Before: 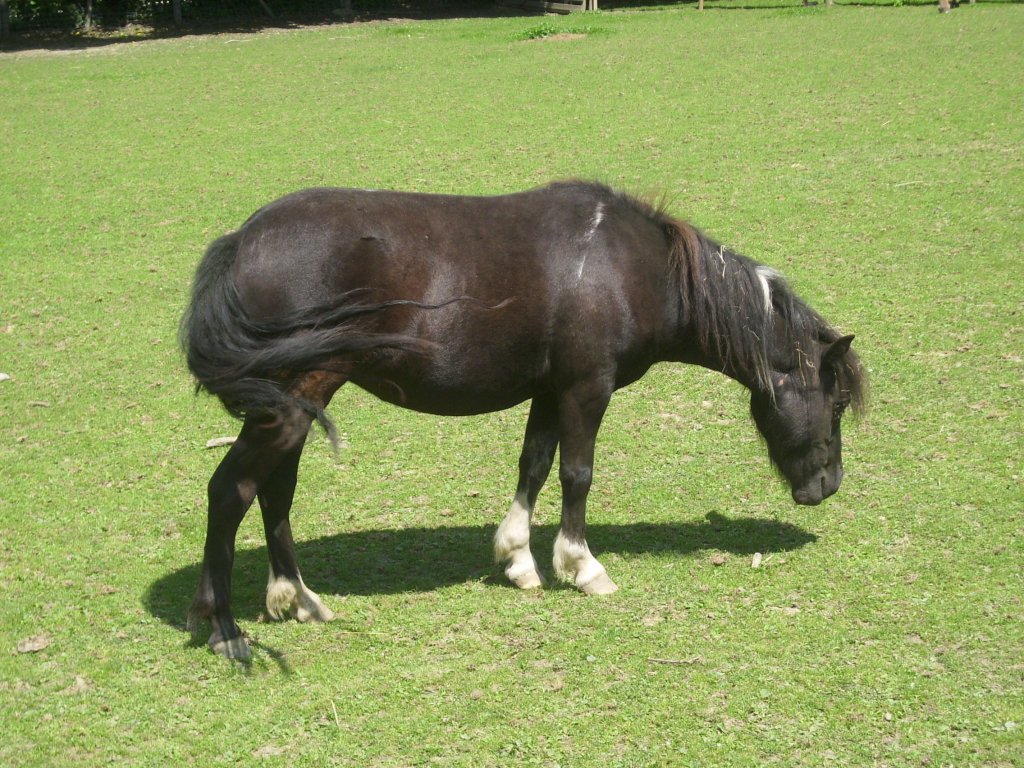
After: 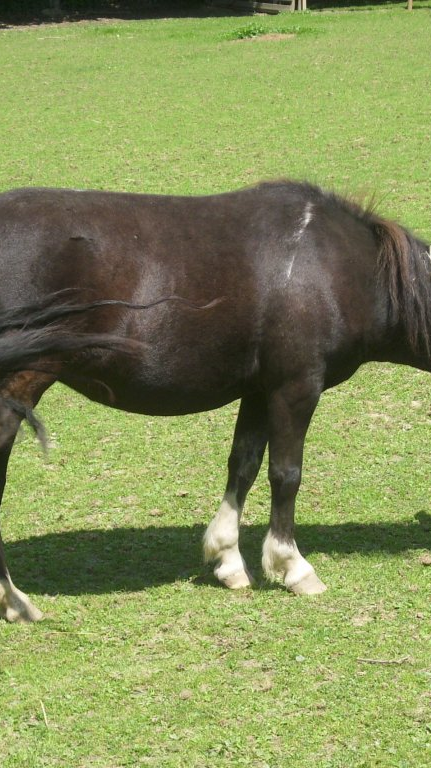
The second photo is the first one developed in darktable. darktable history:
crop: left 28.424%, right 29.467%
